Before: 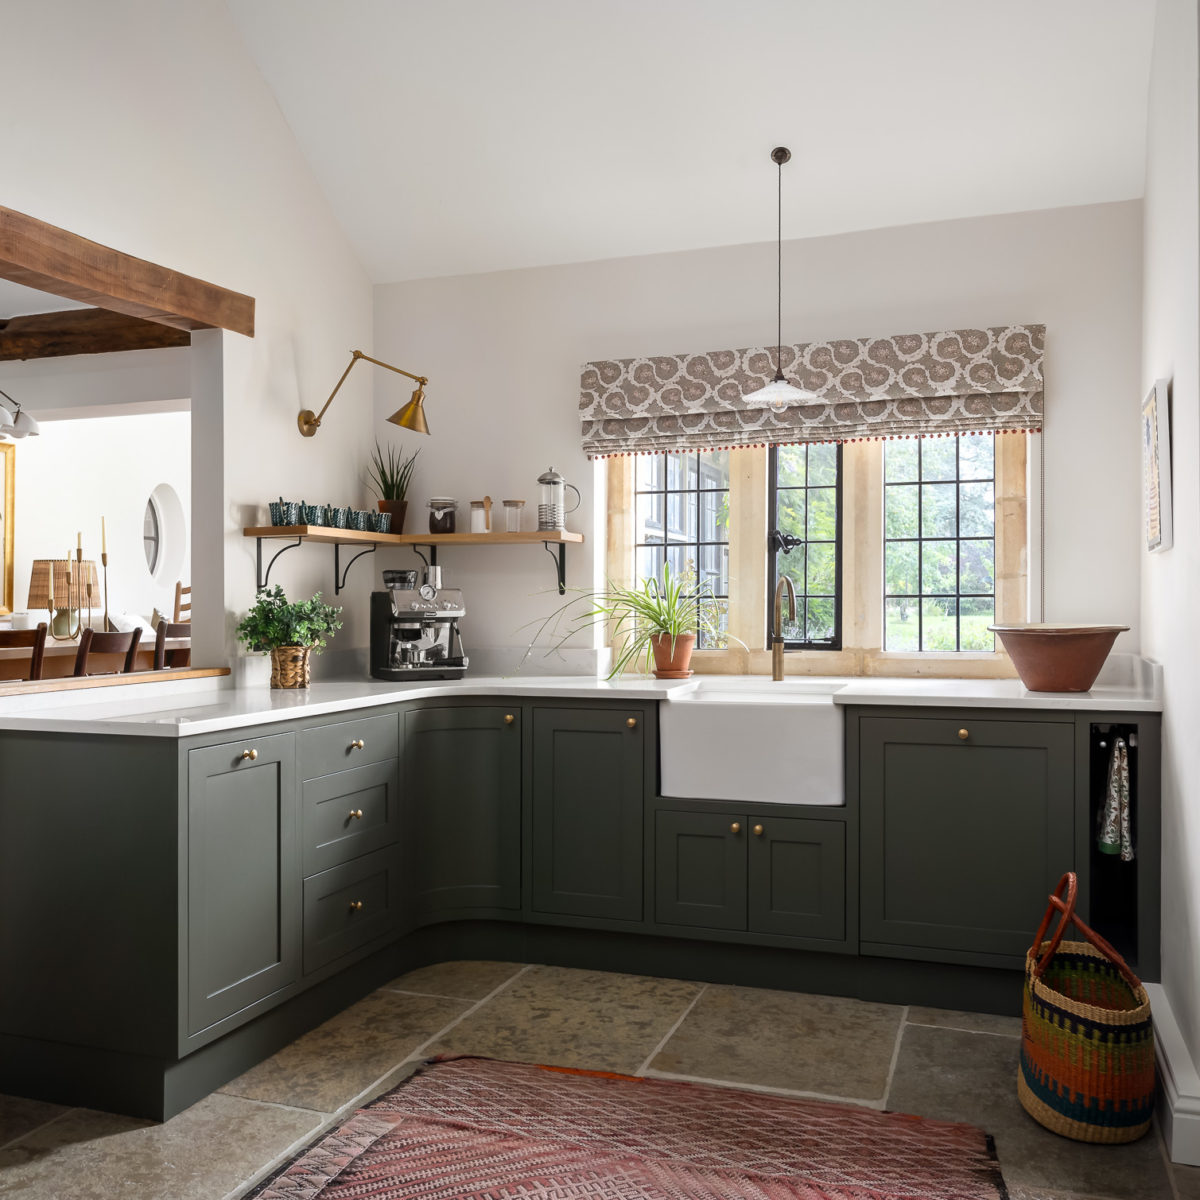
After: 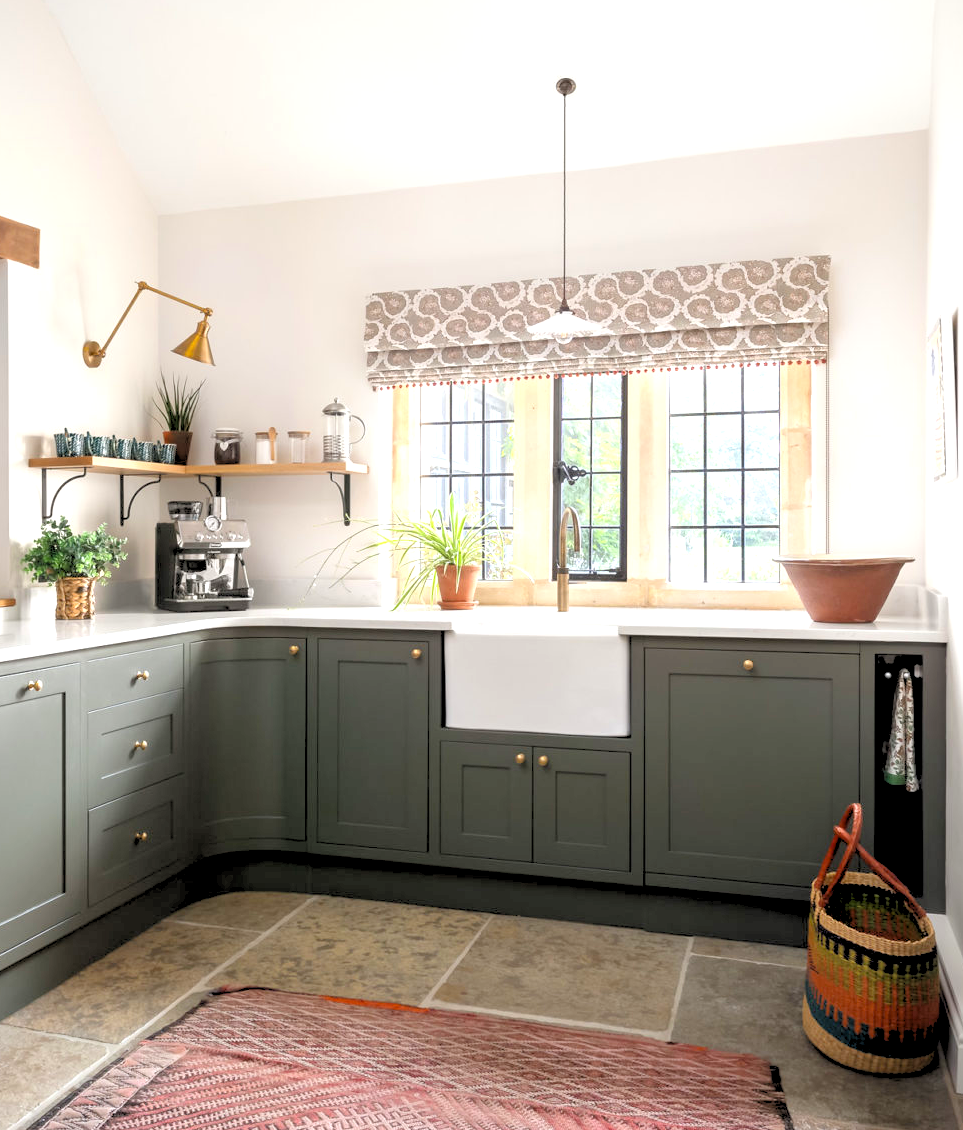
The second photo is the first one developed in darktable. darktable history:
crop and rotate: left 17.959%, top 5.771%, right 1.742%
exposure: exposure 1.15 EV, compensate highlight preservation false
rgb levels: preserve colors sum RGB, levels [[0.038, 0.433, 0.934], [0, 0.5, 1], [0, 0.5, 1]]
